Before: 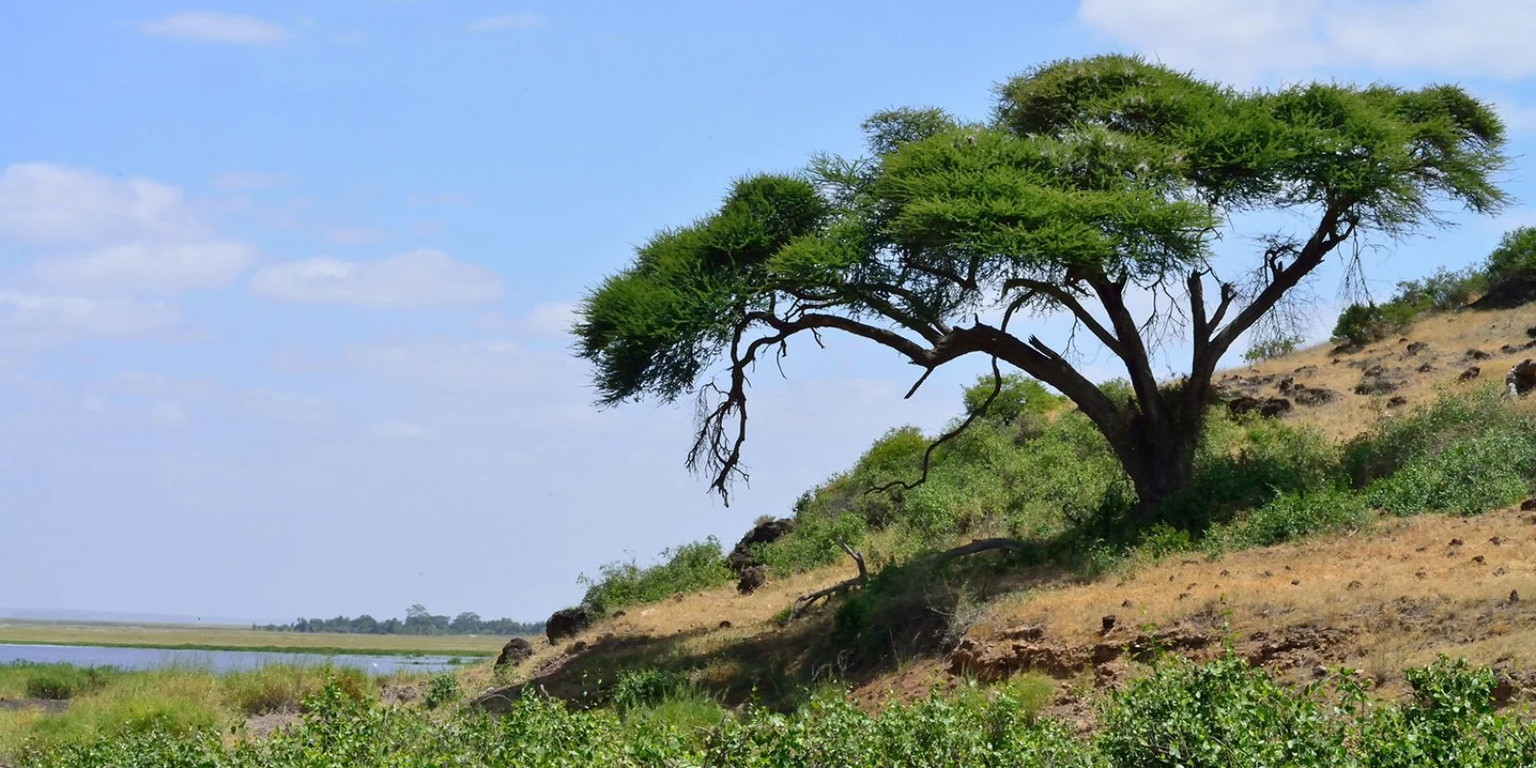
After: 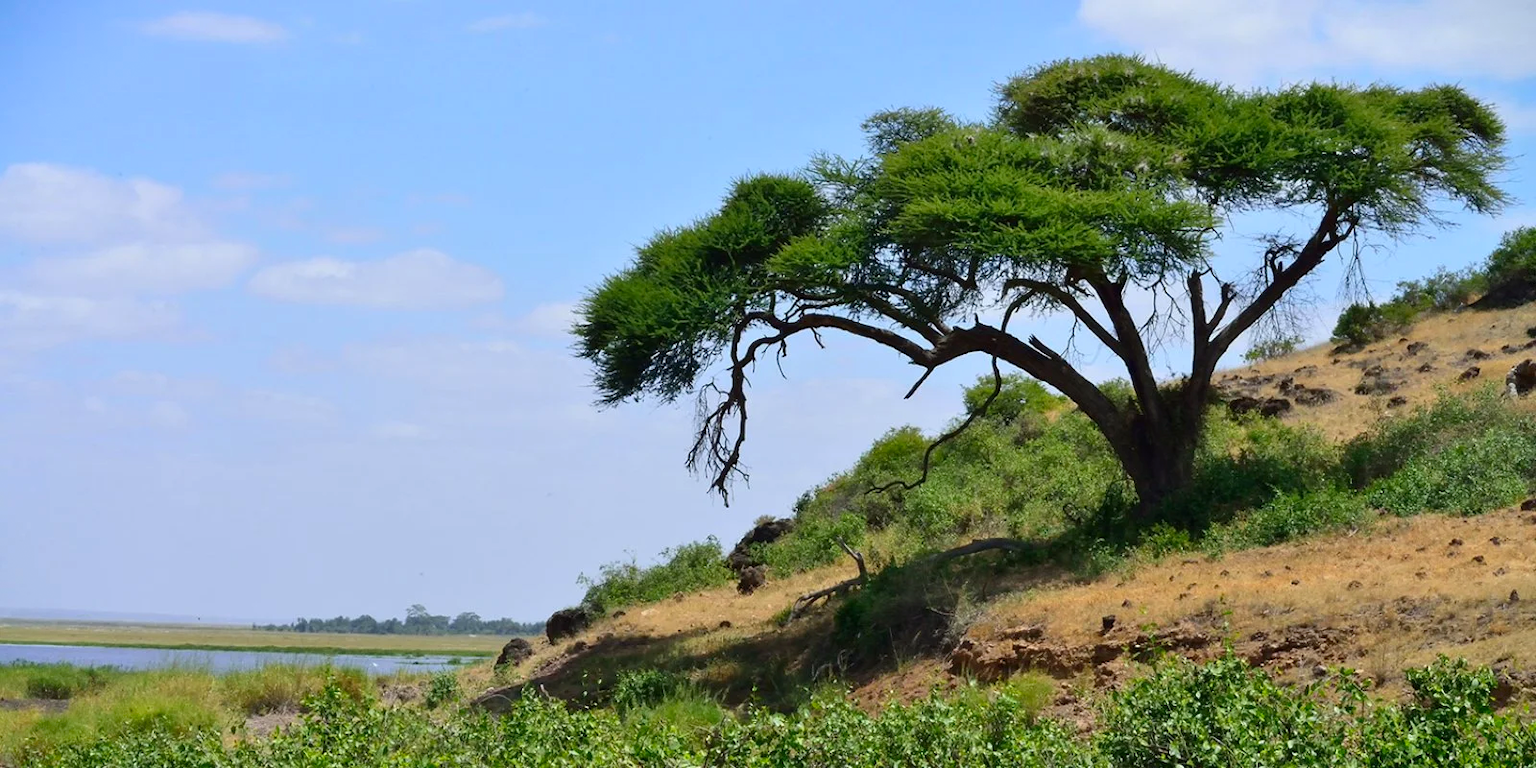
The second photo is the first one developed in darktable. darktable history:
vignetting: fall-off start 100.67%, saturation 0.37, width/height ratio 1.303, dithering 8-bit output
contrast brightness saturation: saturation 0.133
